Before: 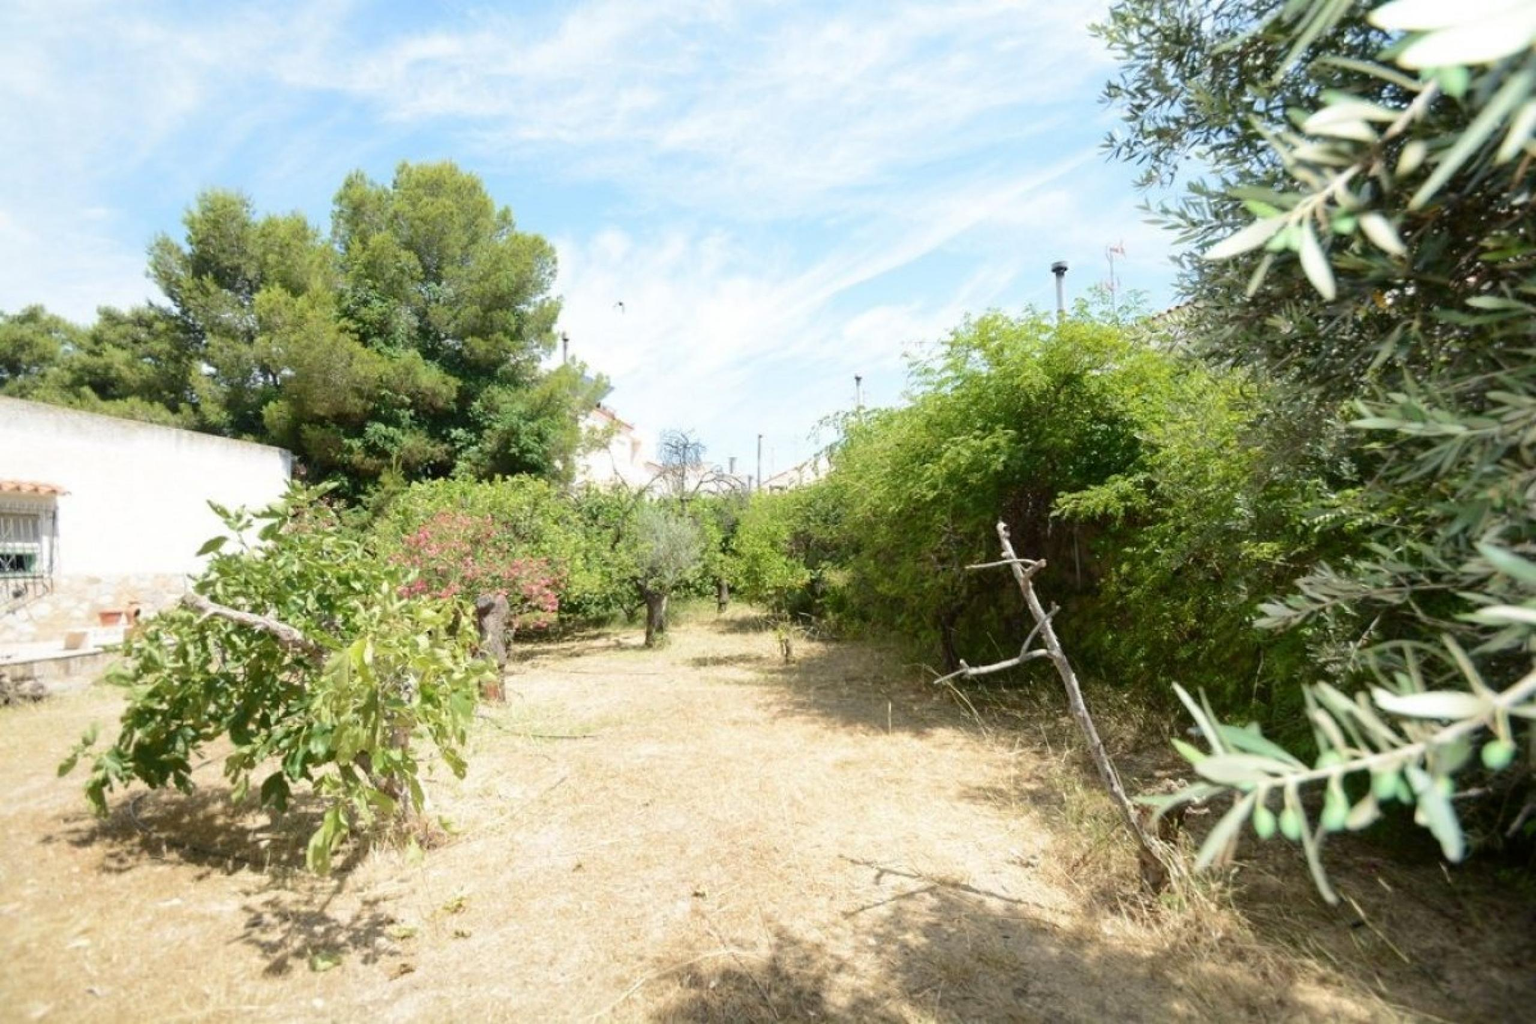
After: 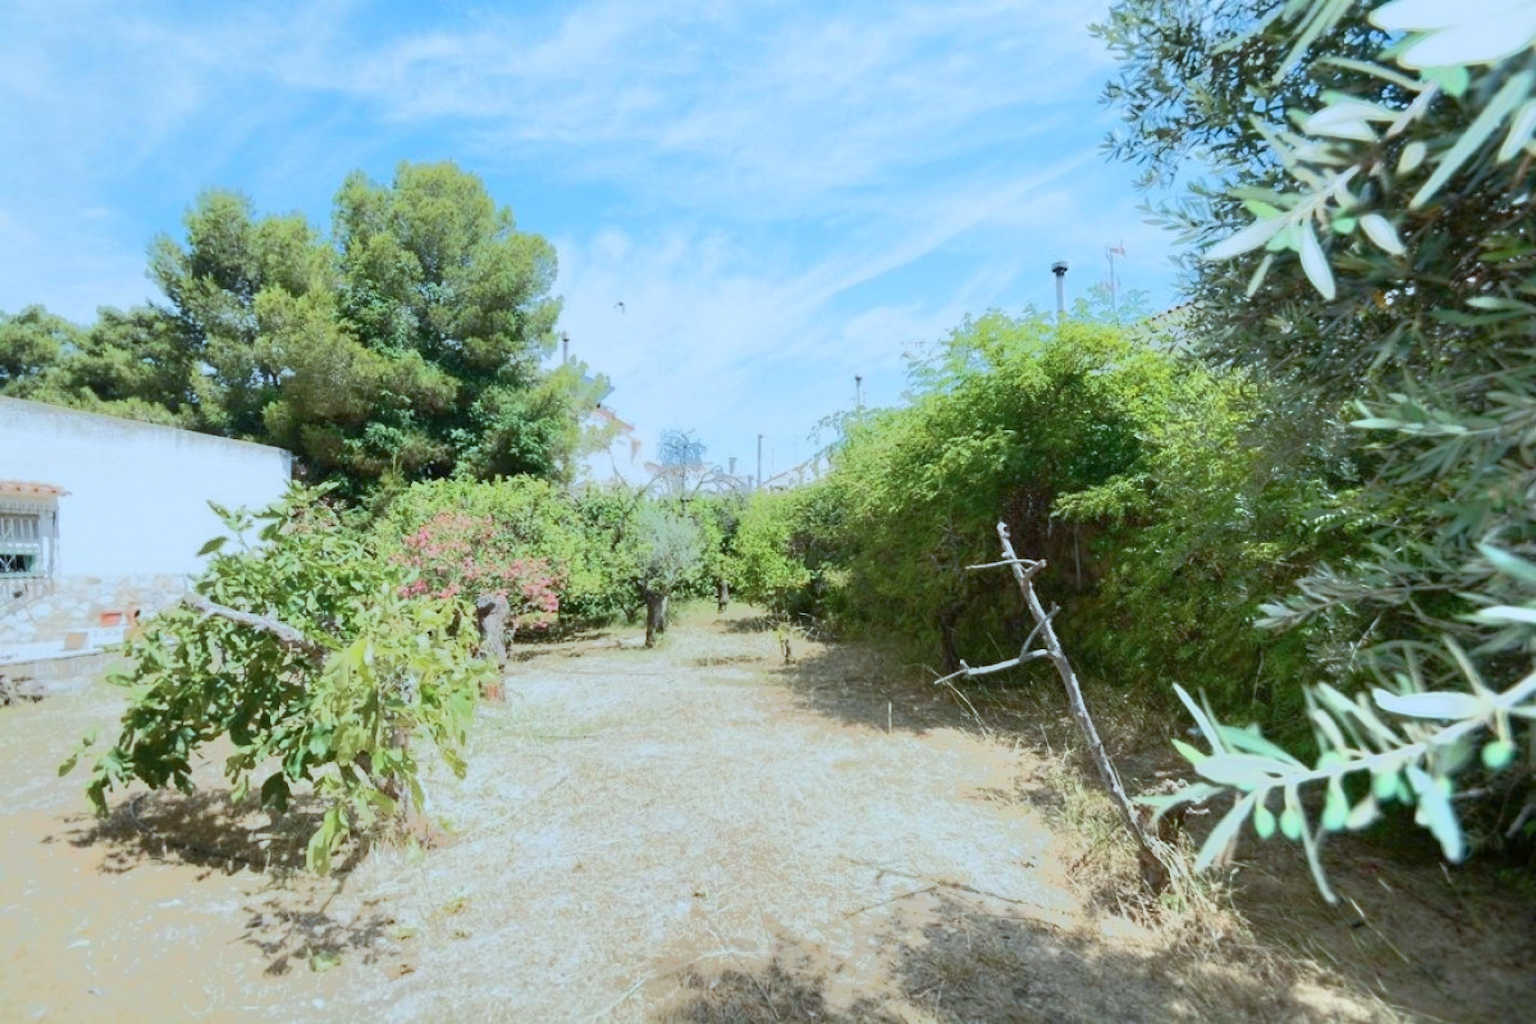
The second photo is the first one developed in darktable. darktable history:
color calibration: output R [1.063, -0.012, -0.003, 0], output G [0, 1.022, 0.021, 0], output B [-0.079, 0.047, 1, 0], illuminant custom, x 0.389, y 0.387, temperature 3838.64 K
tone equalizer: -7 EV -0.63 EV, -6 EV 1 EV, -5 EV -0.45 EV, -4 EV 0.43 EV, -3 EV 0.41 EV, -2 EV 0.15 EV, -1 EV -0.15 EV, +0 EV -0.39 EV, smoothing diameter 25%, edges refinement/feathering 10, preserve details guided filter
